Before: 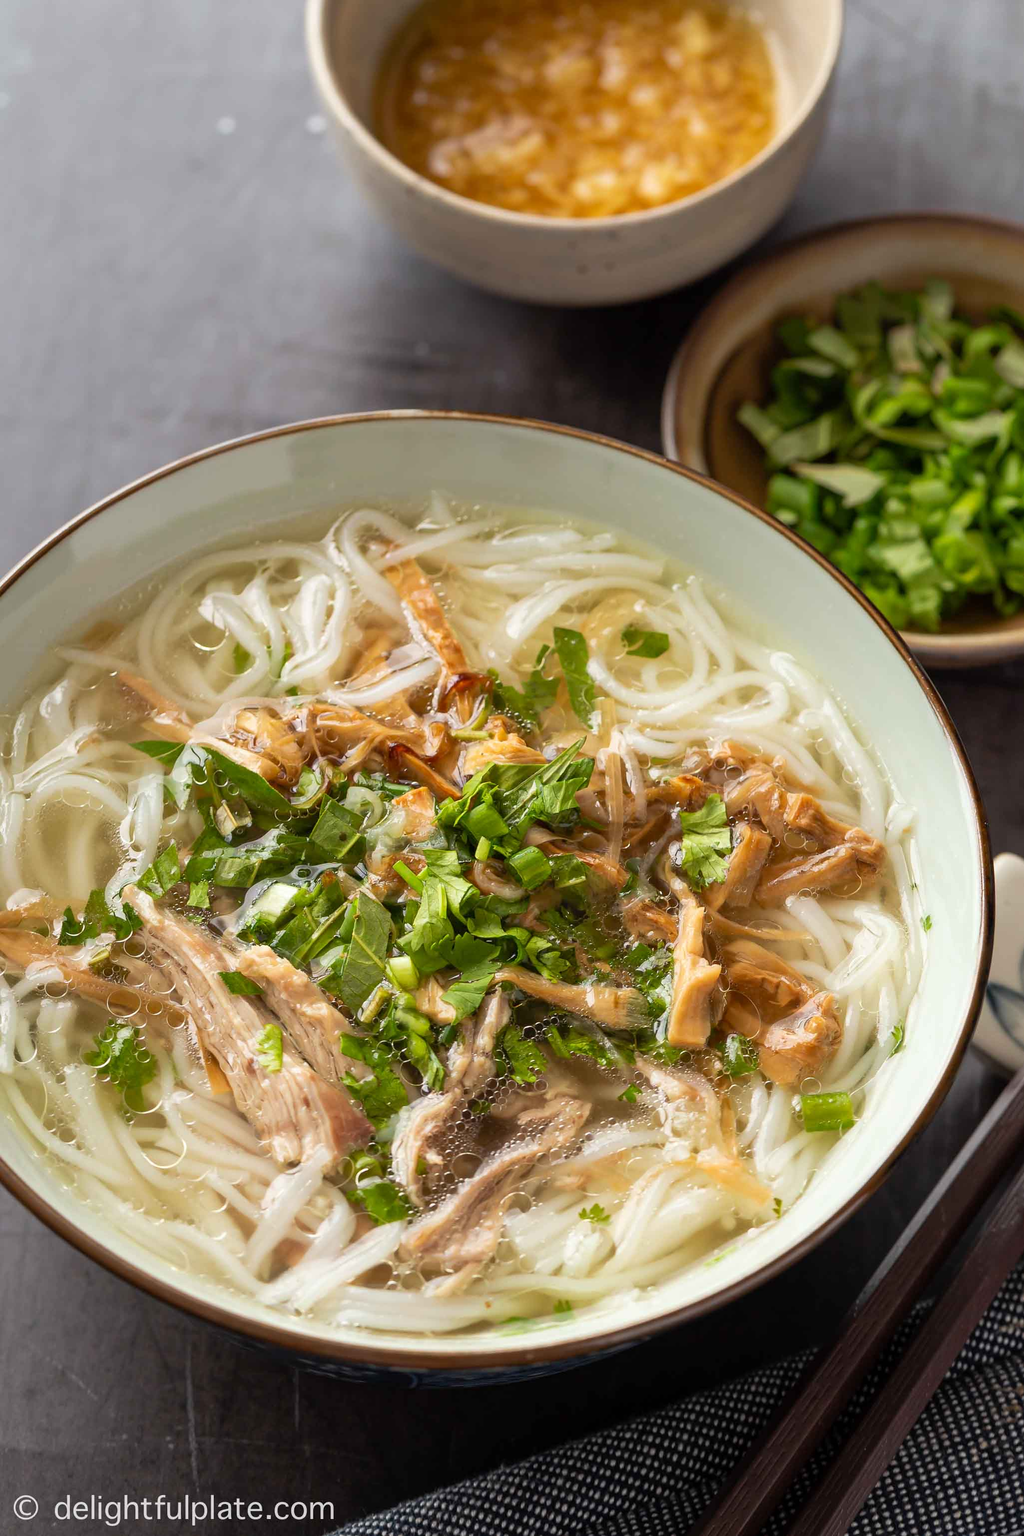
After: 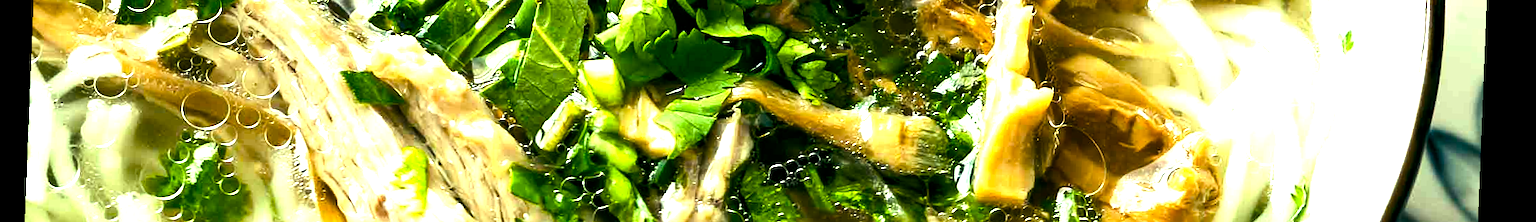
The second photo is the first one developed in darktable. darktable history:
crop and rotate: top 59.084%, bottom 30.916%
exposure: compensate highlight preservation false
rotate and perspective: rotation 2.27°, automatic cropping off
color balance rgb: shadows lift › luminance -7.7%, shadows lift › chroma 2.13%, shadows lift › hue 165.27°, power › luminance -7.77%, power › chroma 1.1%, power › hue 215.88°, highlights gain › luminance 15.15%, highlights gain › chroma 7%, highlights gain › hue 125.57°, global offset › luminance -0.33%, global offset › chroma 0.11%, global offset › hue 165.27°, perceptual saturation grading › global saturation 24.42%, perceptual saturation grading › highlights -24.42%, perceptual saturation grading › mid-tones 24.42%, perceptual saturation grading › shadows 40%, perceptual brilliance grading › global brilliance -5%, perceptual brilliance grading › highlights 24.42%, perceptual brilliance grading › mid-tones 7%, perceptual brilliance grading › shadows -5%
tone equalizer: -8 EV -0.75 EV, -7 EV -0.7 EV, -6 EV -0.6 EV, -5 EV -0.4 EV, -3 EV 0.4 EV, -2 EV 0.6 EV, -1 EV 0.7 EV, +0 EV 0.75 EV, edges refinement/feathering 500, mask exposure compensation -1.57 EV, preserve details no
